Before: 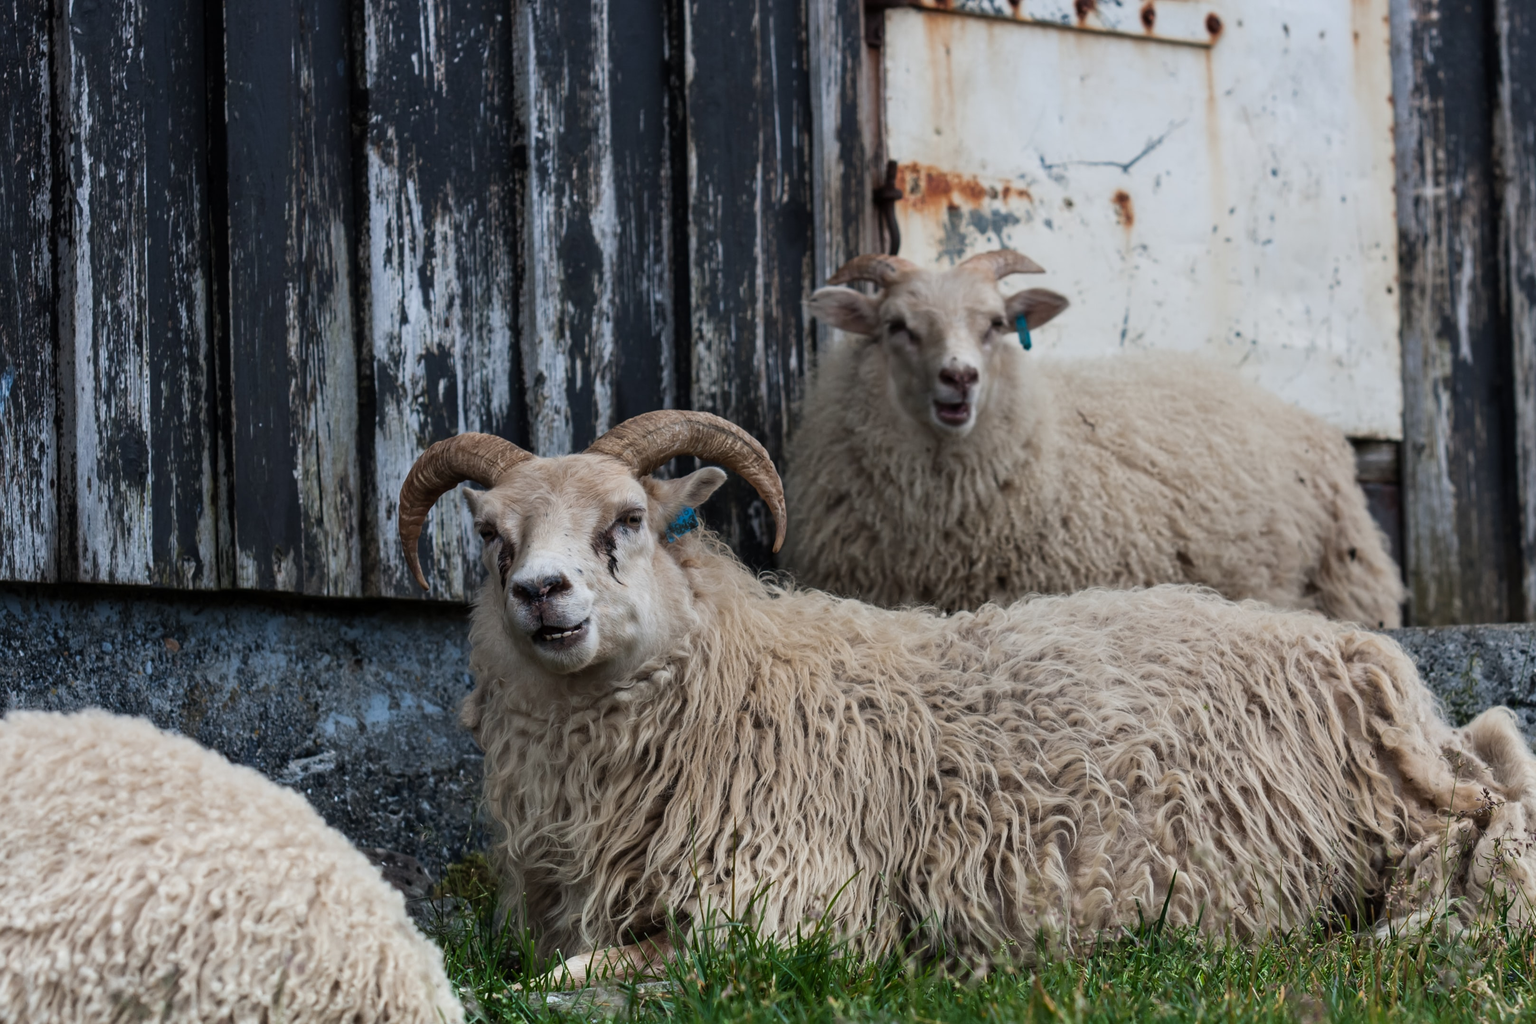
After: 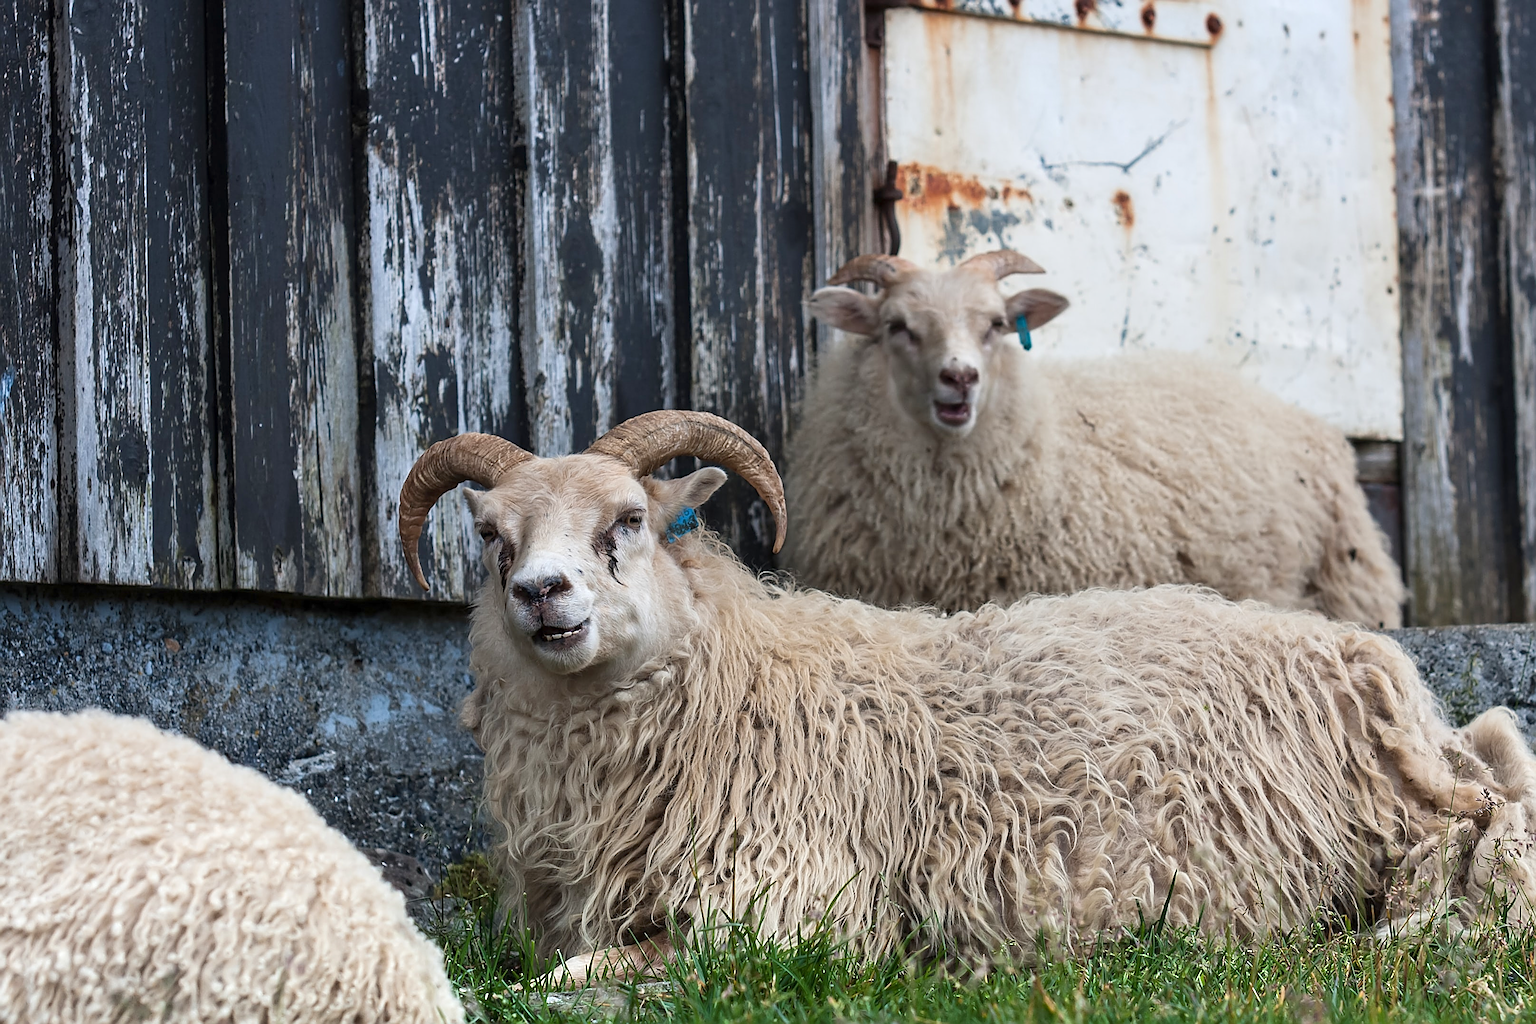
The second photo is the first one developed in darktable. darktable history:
exposure: exposure 0.636 EV, compensate highlight preservation false
sharpen: radius 1.685, amount 1.294
color balance rgb: contrast -10%
